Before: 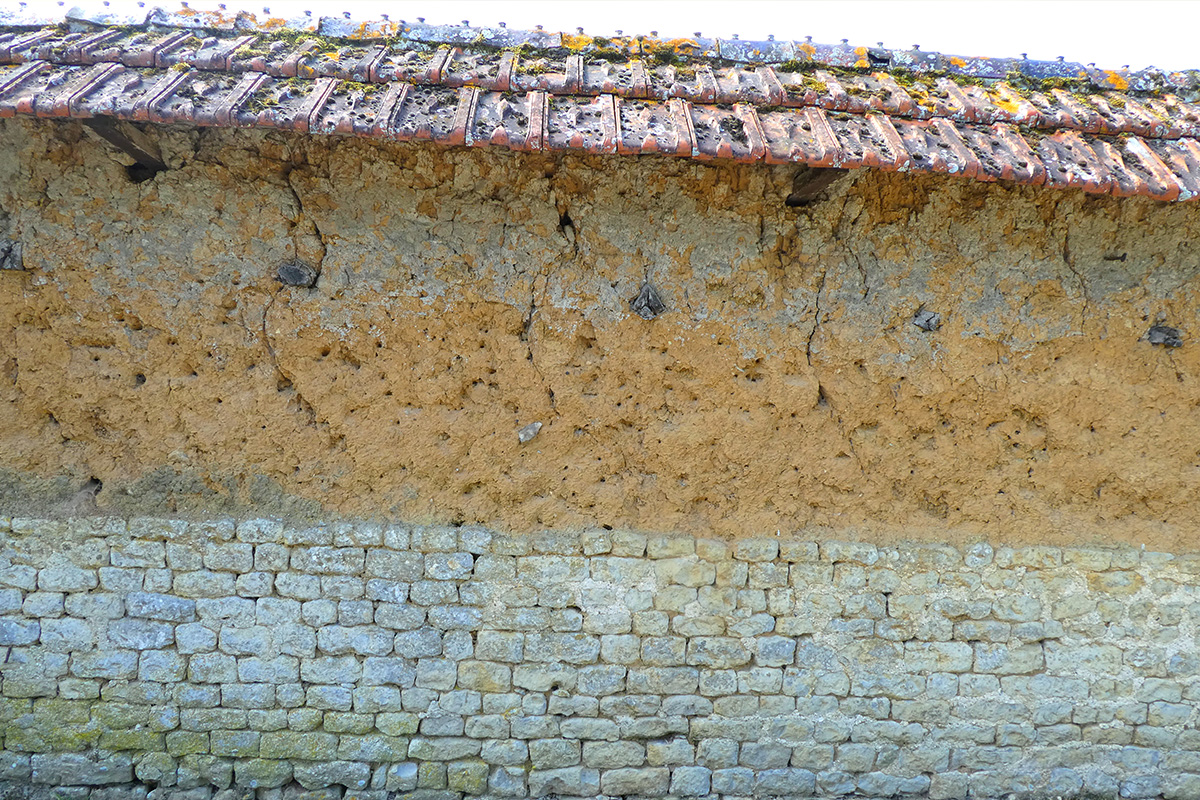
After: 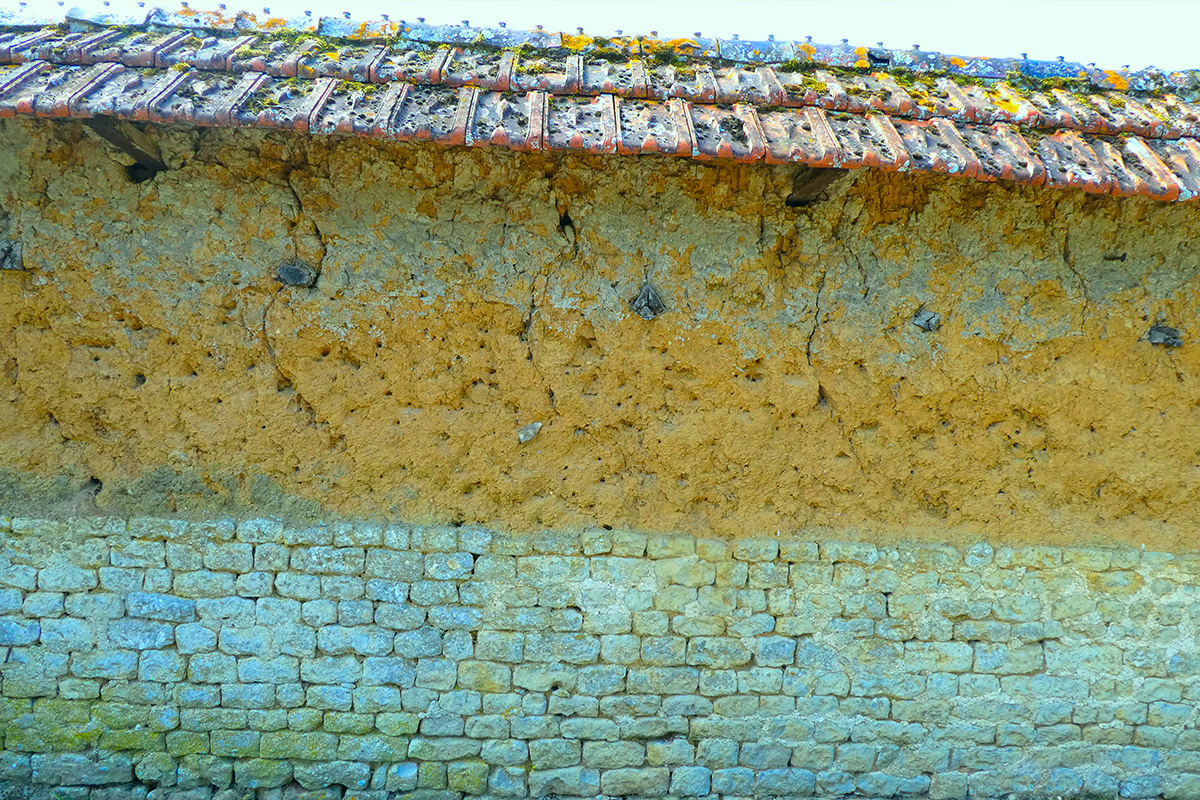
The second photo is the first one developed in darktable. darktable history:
color correction: highlights a* -7.44, highlights b* 1.55, shadows a* -3.22, saturation 1.45
